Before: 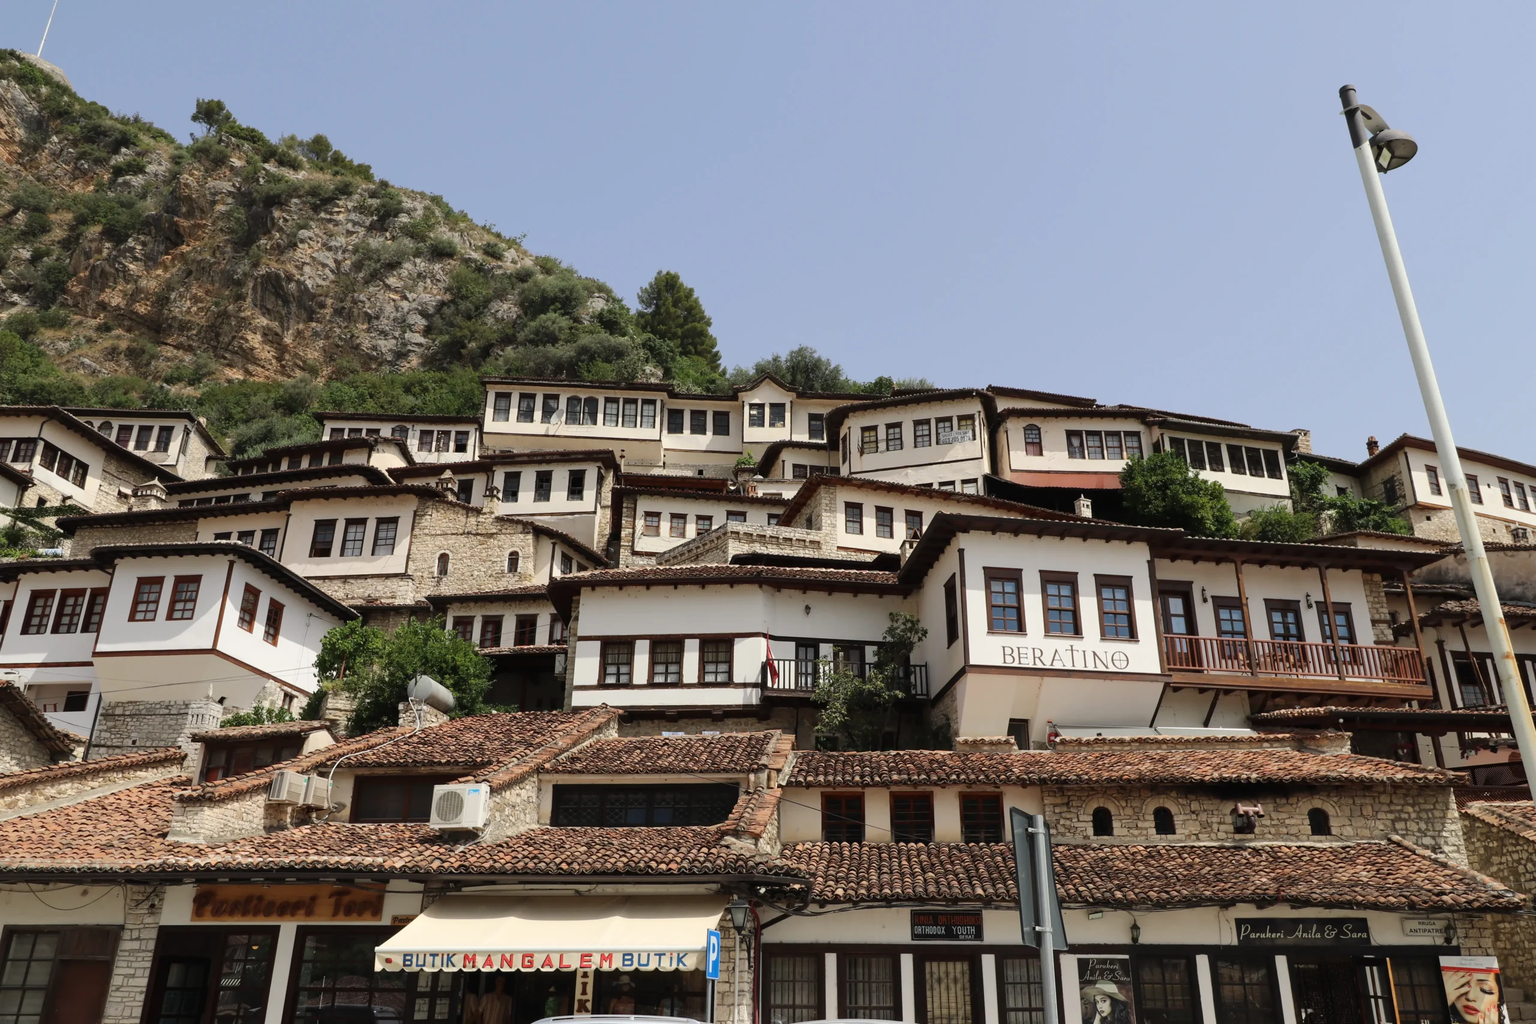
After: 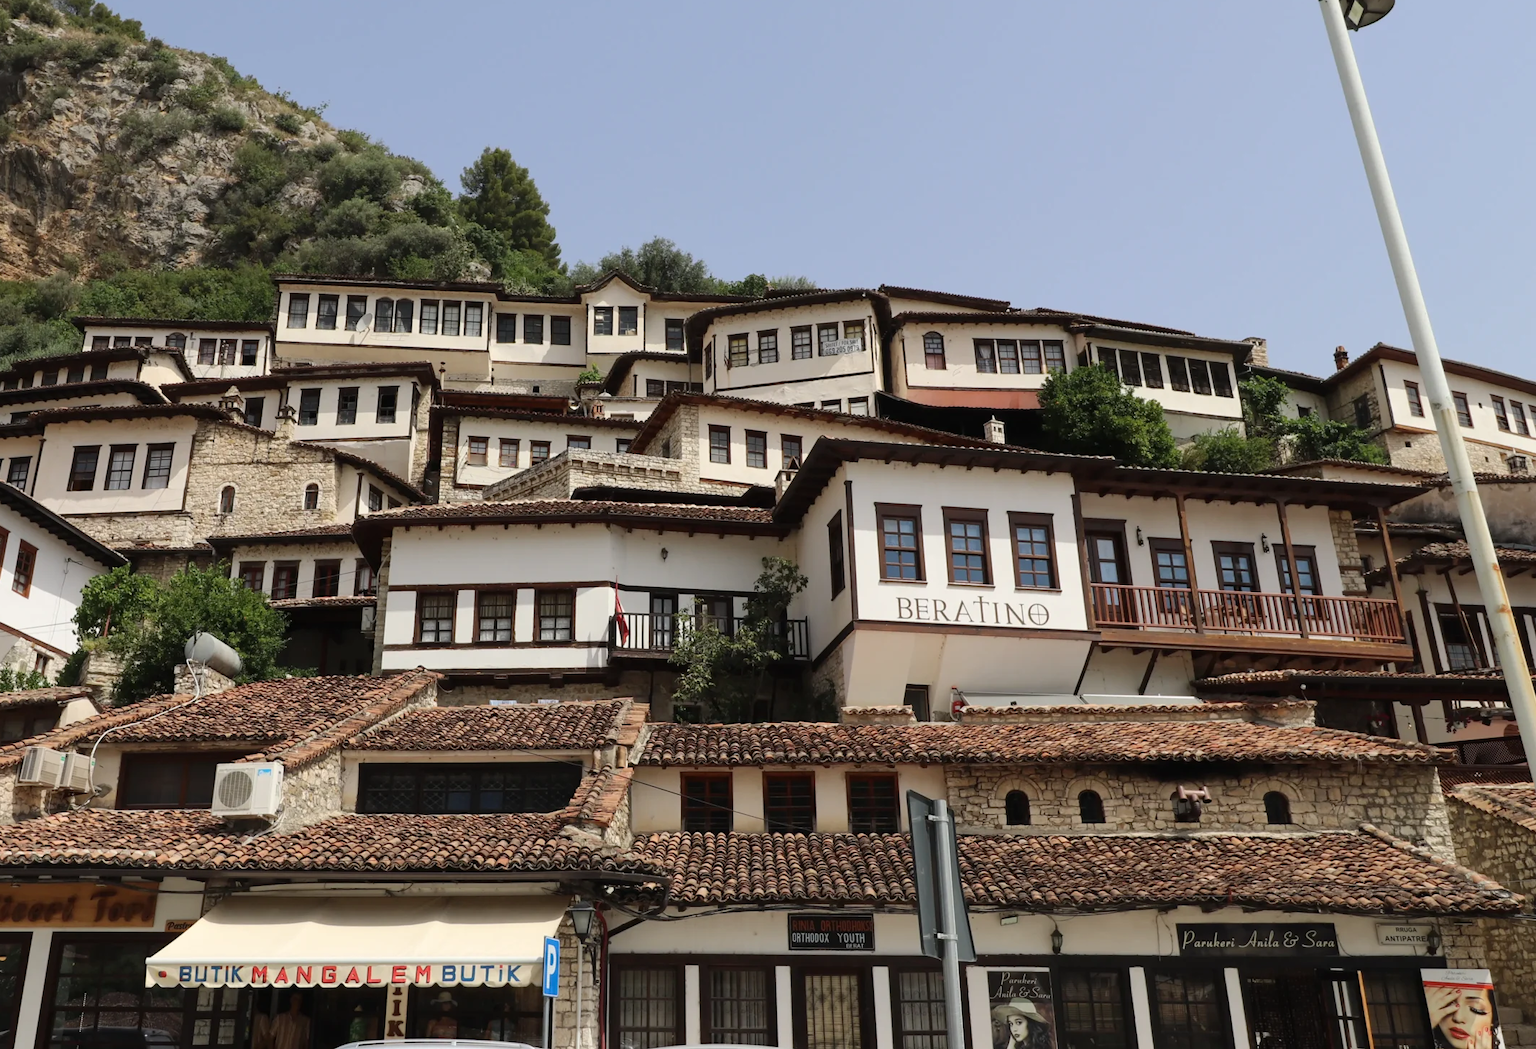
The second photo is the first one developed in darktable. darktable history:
crop: left 16.495%, top 14.422%
